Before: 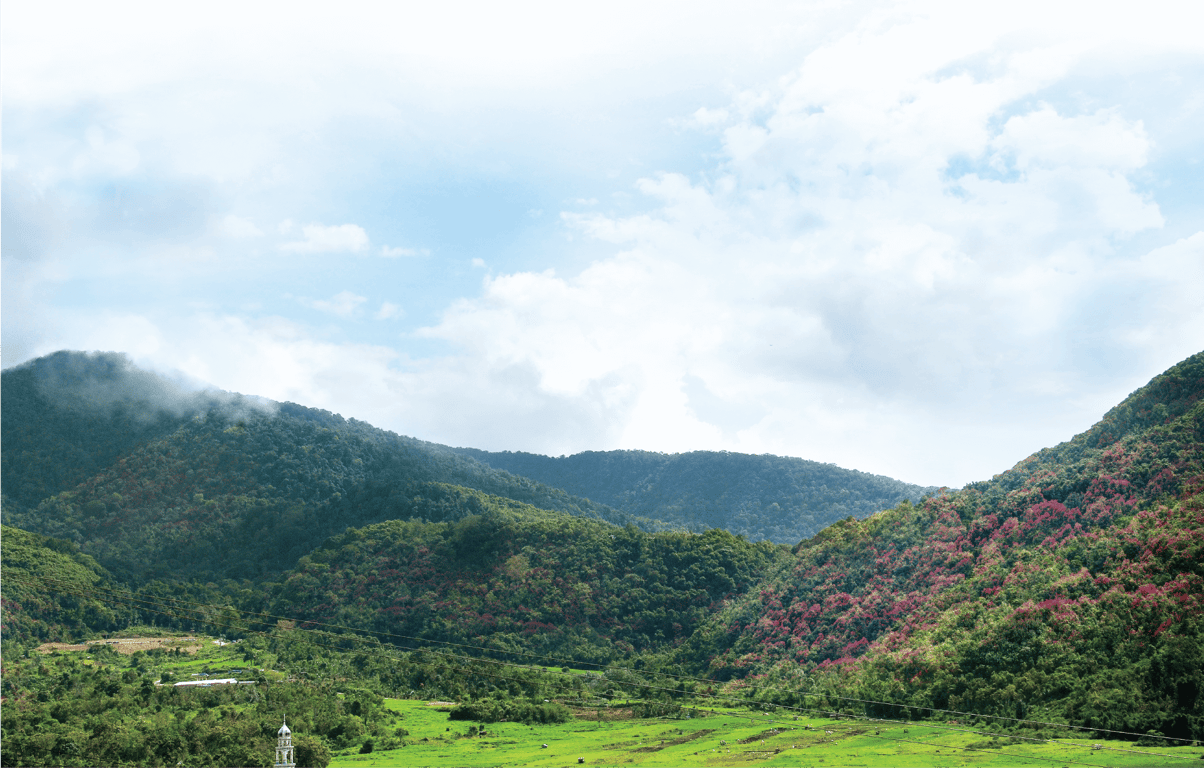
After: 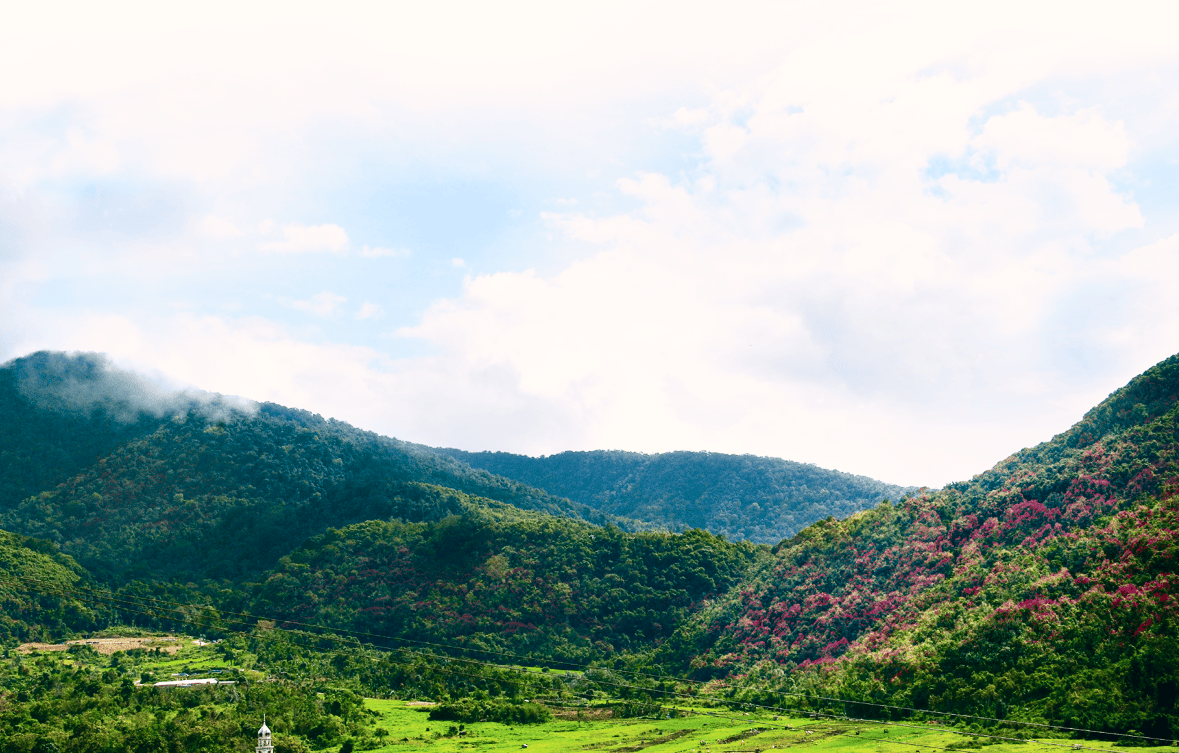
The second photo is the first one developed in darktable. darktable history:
contrast brightness saturation: contrast 0.22
color balance rgb: perceptual saturation grading › global saturation 20%, perceptual saturation grading › highlights -24.858%, perceptual saturation grading › shadows 50.061%, global vibrance 20%
crop: left 1.72%, right 0.279%, bottom 1.911%
color correction: highlights a* 5.37, highlights b* 5.34, shadows a* -4.48, shadows b* -5.2
